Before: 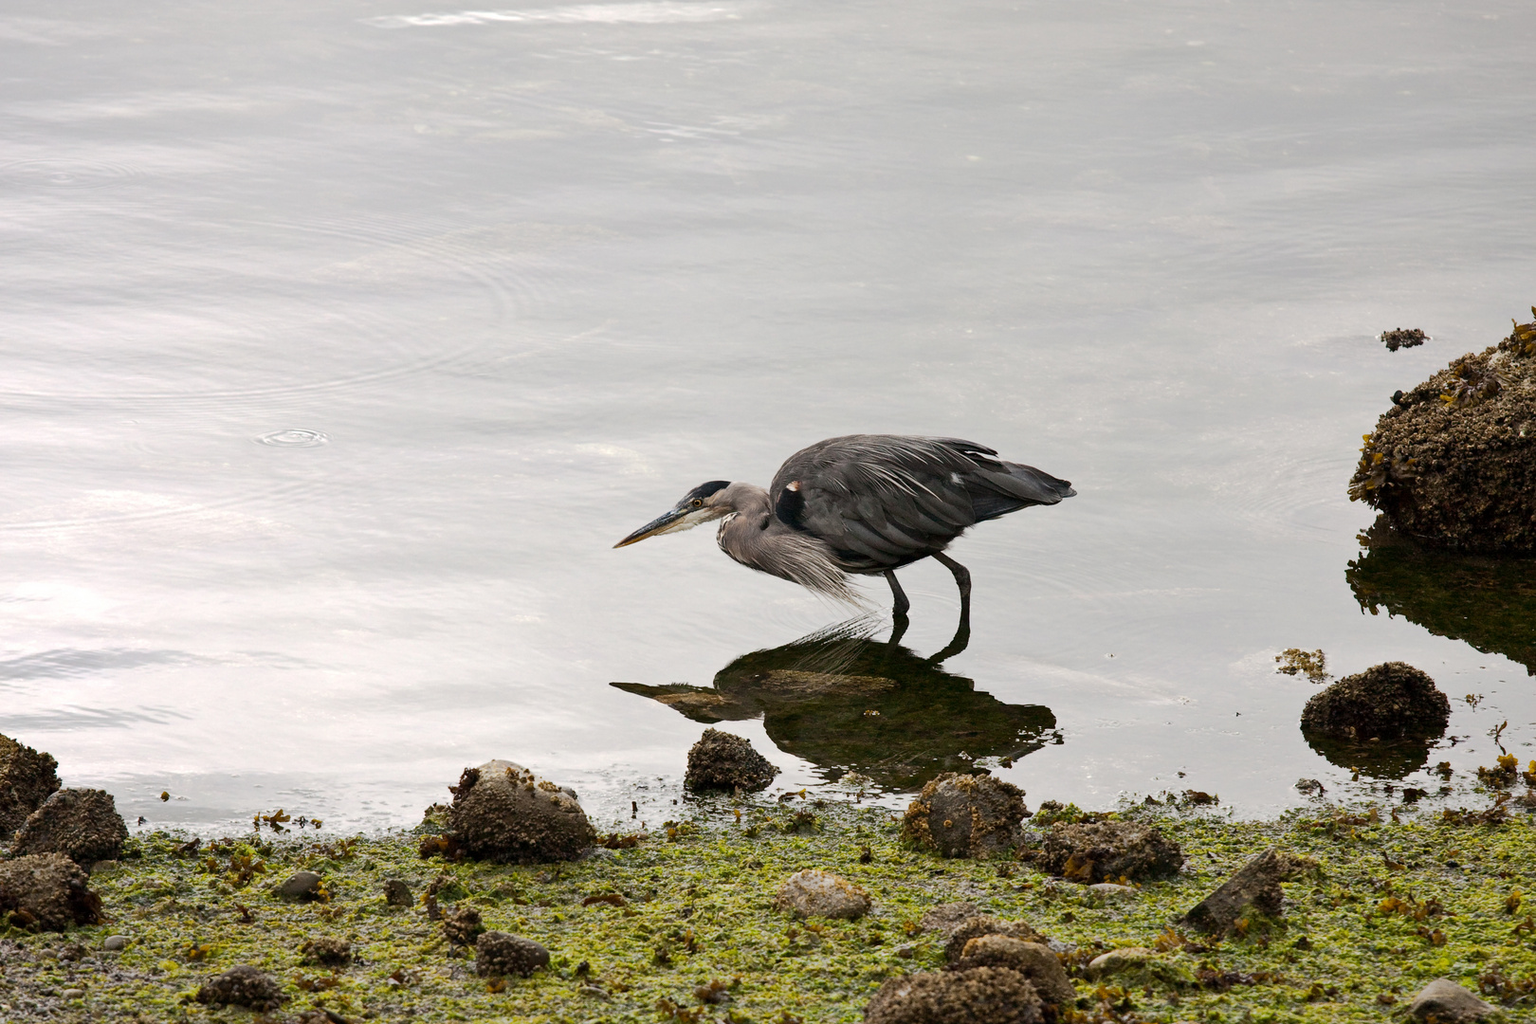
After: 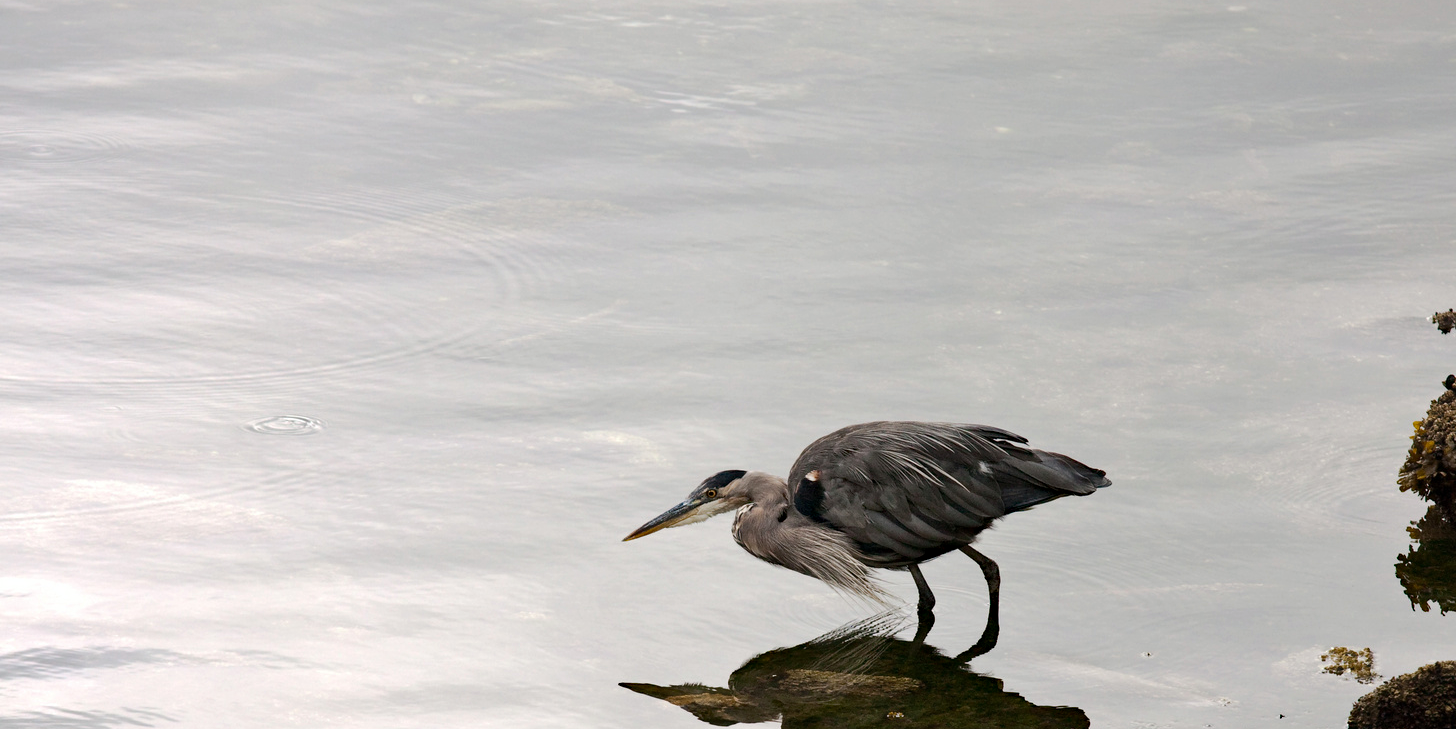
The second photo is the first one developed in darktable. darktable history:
crop: left 1.509%, top 3.452%, right 7.696%, bottom 28.452%
haze removal: strength 0.29, distance 0.25, compatibility mode true, adaptive false
